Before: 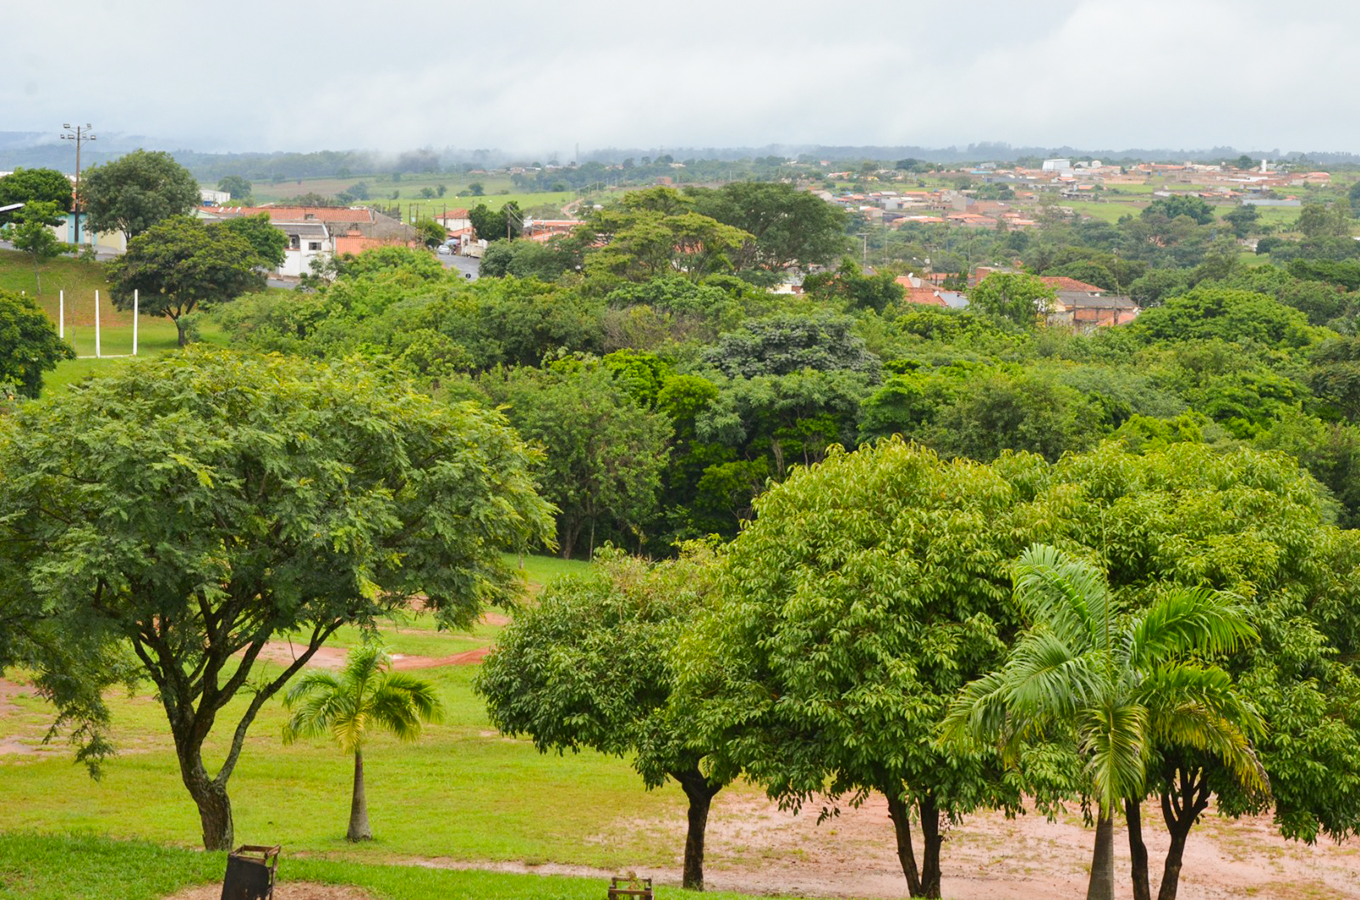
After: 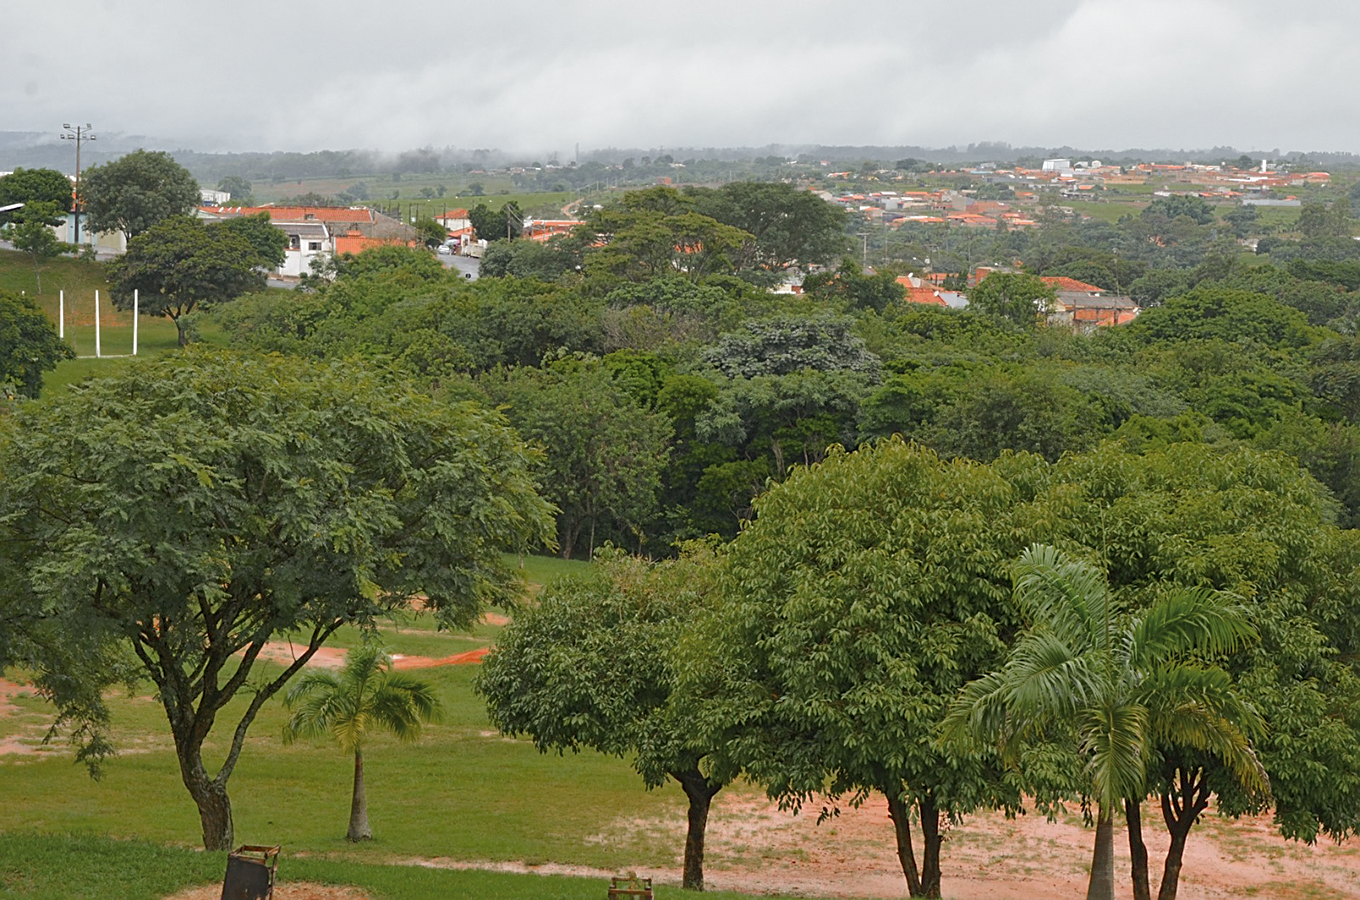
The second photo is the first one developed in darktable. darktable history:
shadows and highlights: on, module defaults
color zones: curves: ch0 [(0, 0.48) (0.209, 0.398) (0.305, 0.332) (0.429, 0.493) (0.571, 0.5) (0.714, 0.5) (0.857, 0.5) (1, 0.48)]; ch1 [(0, 0.736) (0.143, 0.625) (0.225, 0.371) (0.429, 0.256) (0.571, 0.241) (0.714, 0.213) (0.857, 0.48) (1, 0.736)]; ch2 [(0, 0.448) (0.143, 0.498) (0.286, 0.5) (0.429, 0.5) (0.571, 0.5) (0.714, 0.5) (0.857, 0.5) (1, 0.448)]
sharpen: on, module defaults
